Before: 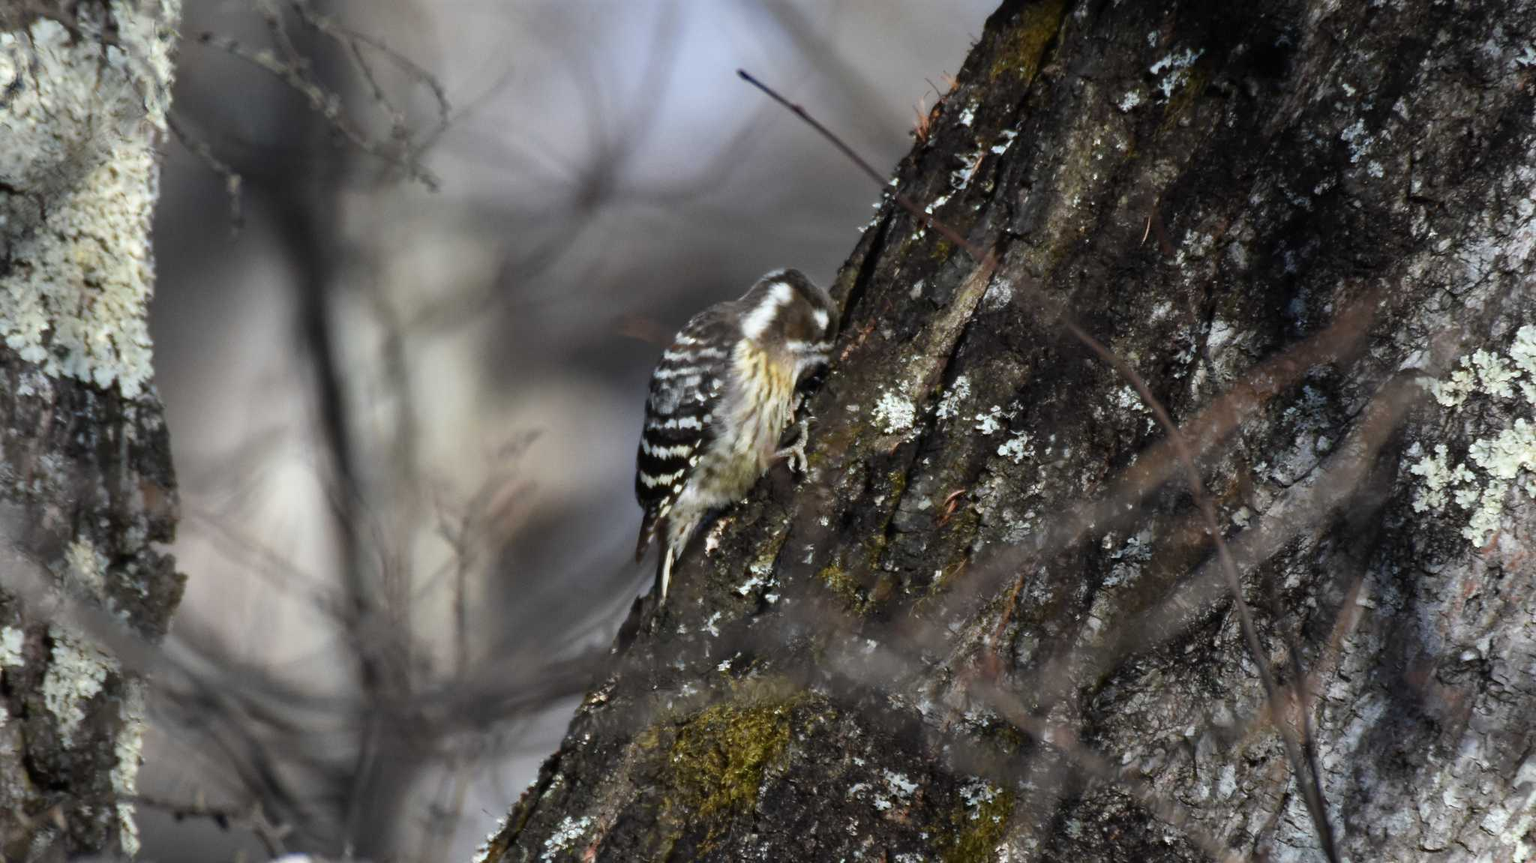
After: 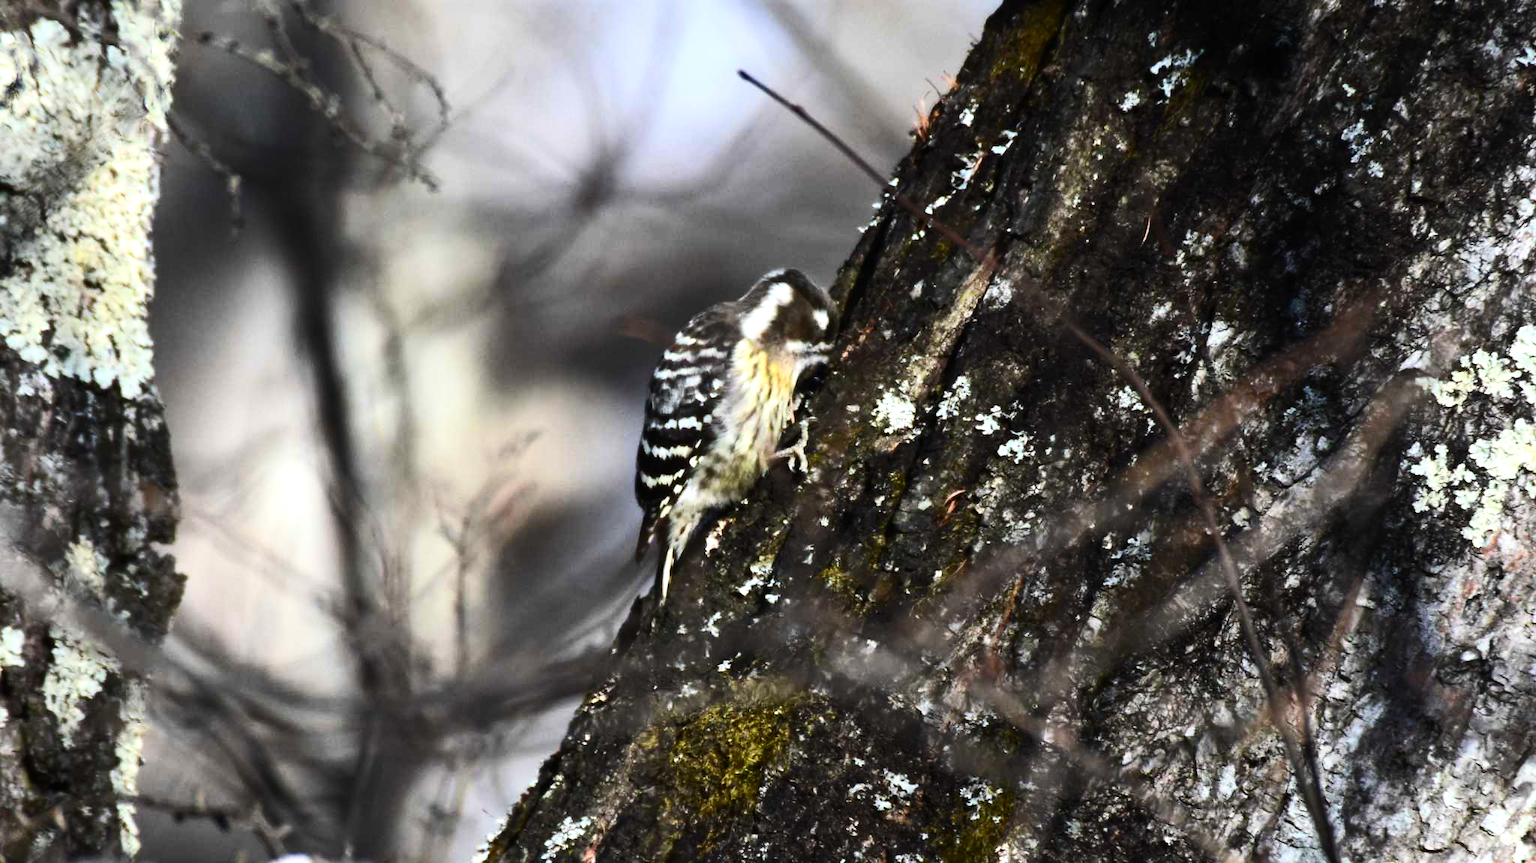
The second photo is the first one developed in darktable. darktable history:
tone equalizer: -8 EV -0.73 EV, -7 EV -0.727 EV, -6 EV -0.604 EV, -5 EV -0.409 EV, -3 EV 0.4 EV, -2 EV 0.6 EV, -1 EV 0.697 EV, +0 EV 0.745 EV, edges refinement/feathering 500, mask exposure compensation -1.57 EV, preserve details no
contrast brightness saturation: contrast 0.229, brightness 0.11, saturation 0.291
